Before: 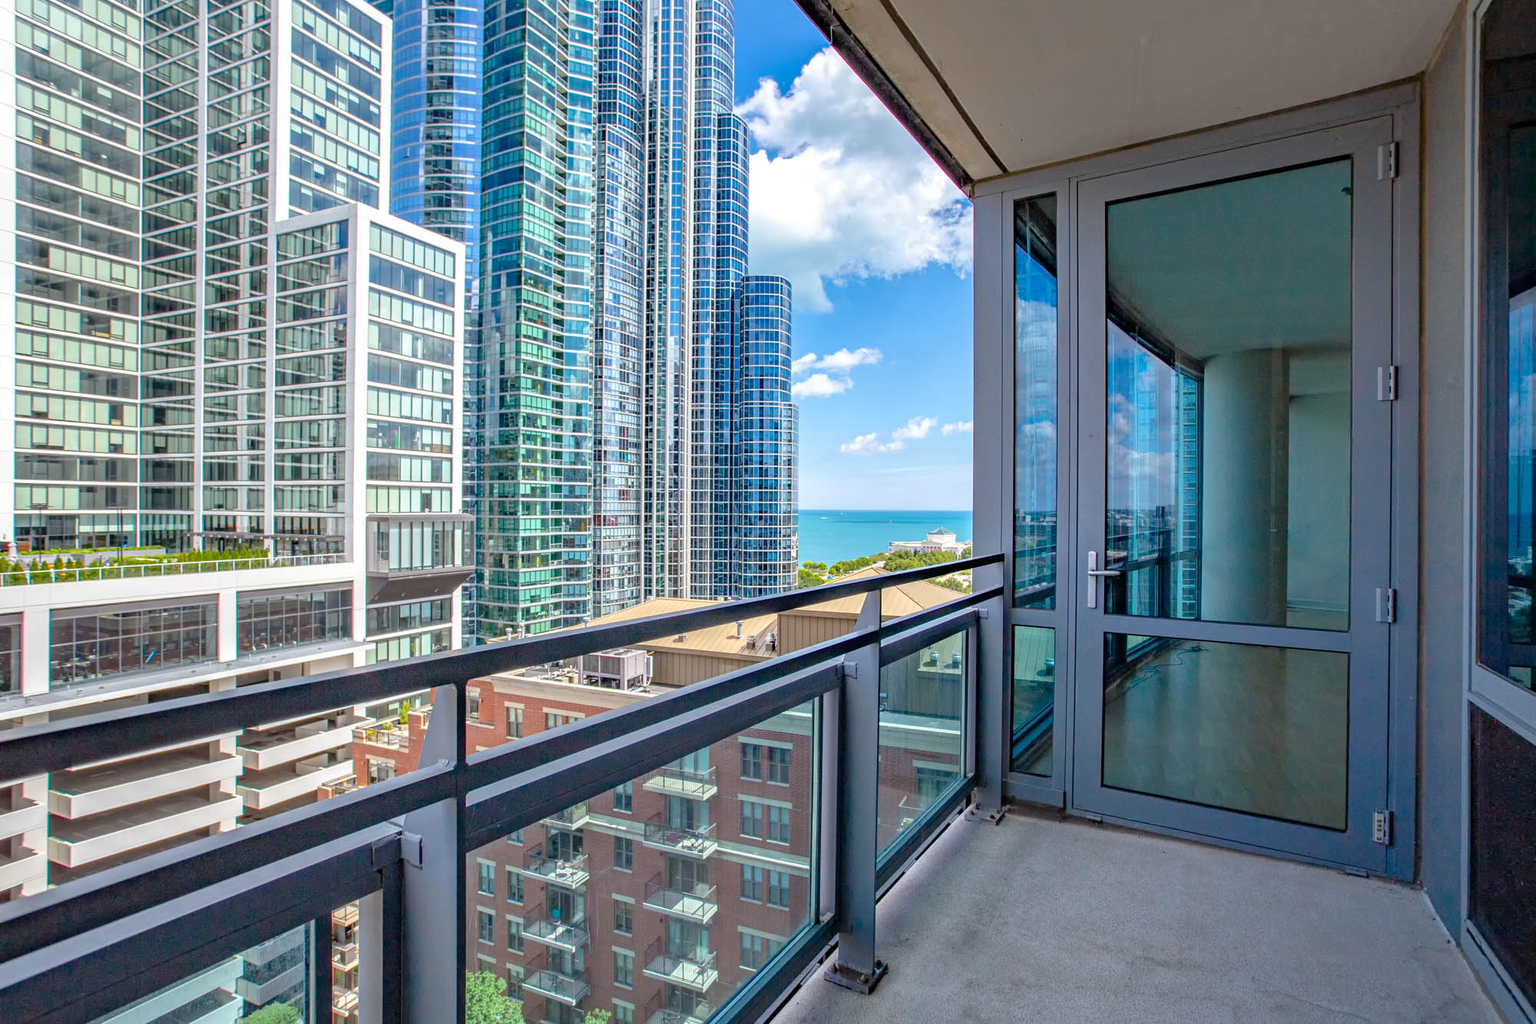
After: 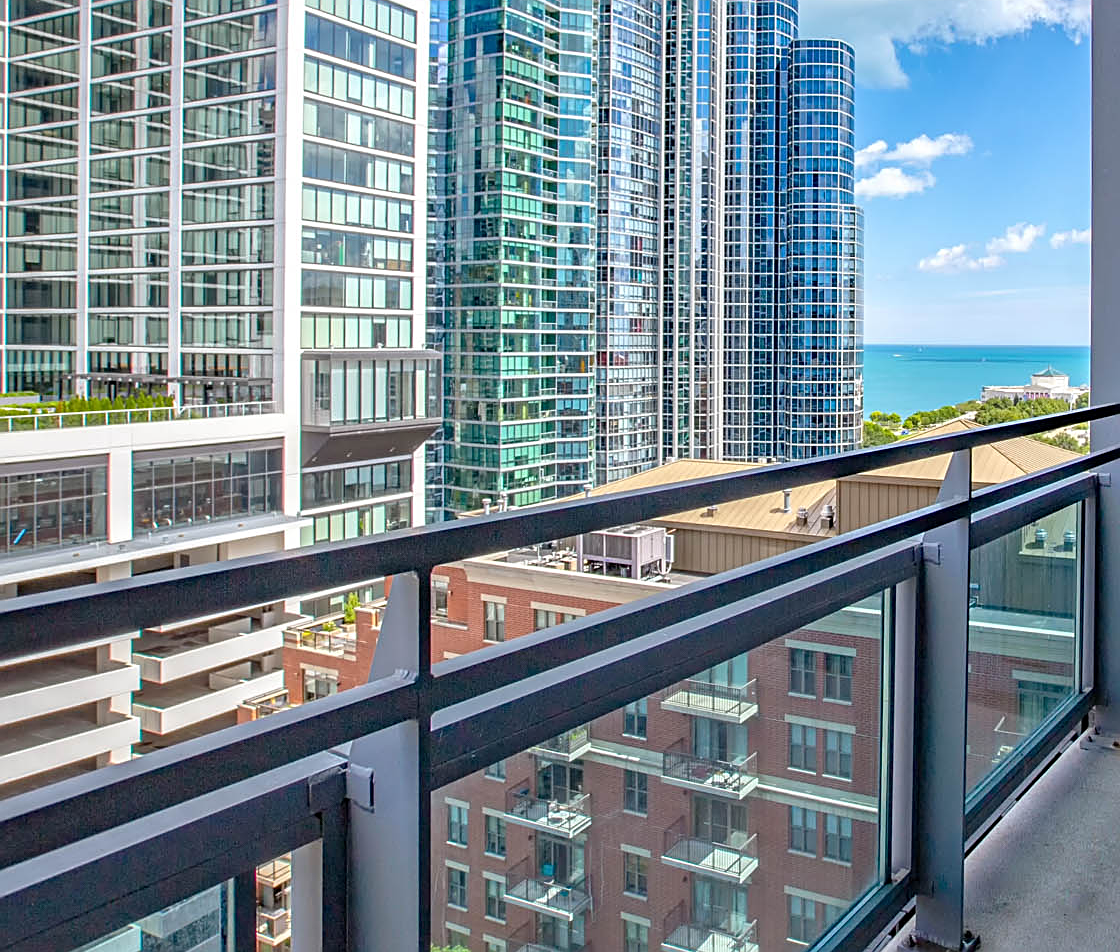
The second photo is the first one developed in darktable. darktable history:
crop: left 8.842%, top 23.962%, right 35.116%, bottom 4.558%
sharpen: on, module defaults
